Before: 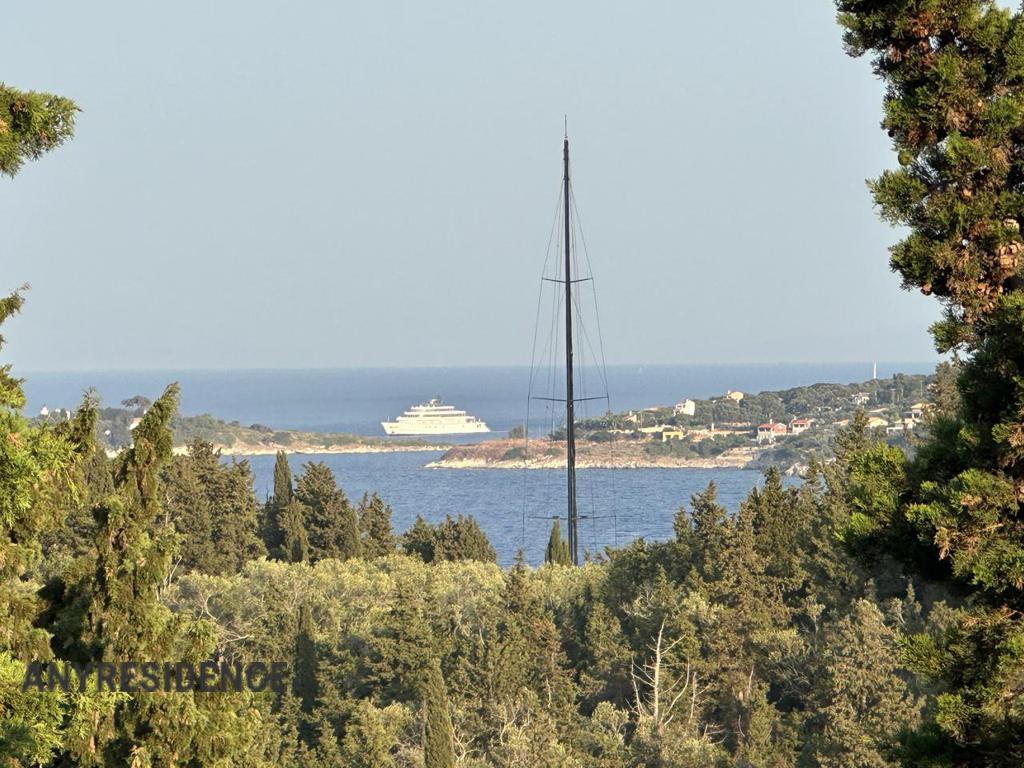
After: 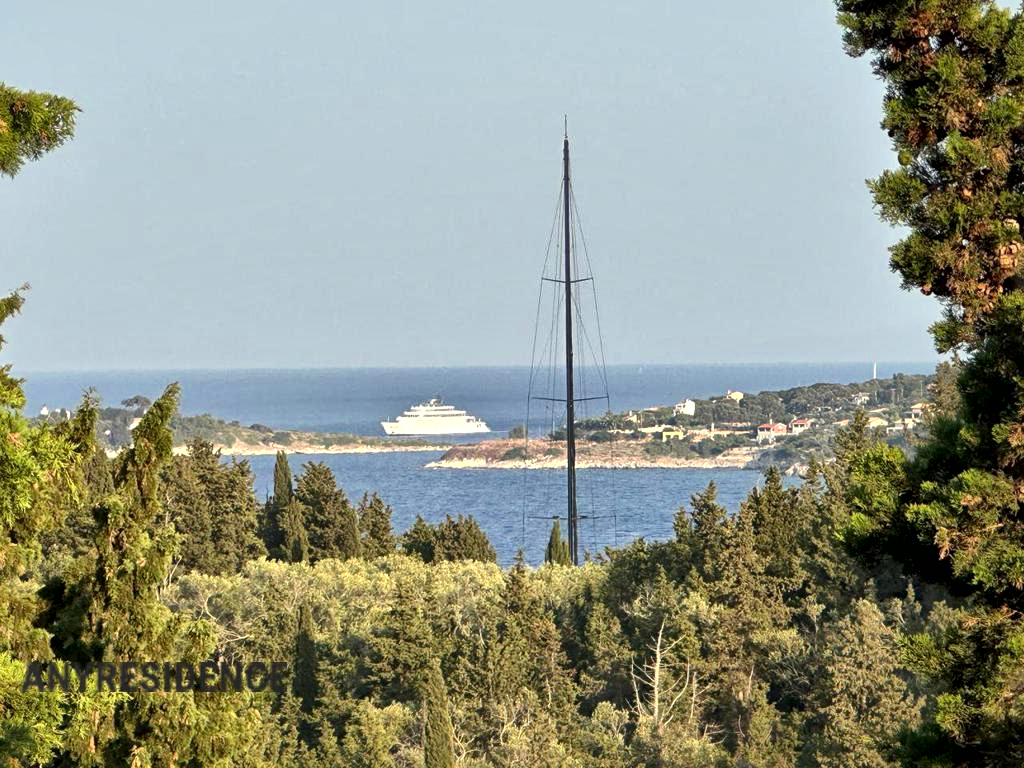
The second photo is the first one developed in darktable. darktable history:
color zones: curves: ch0 [(0, 0.613) (0.01, 0.613) (0.245, 0.448) (0.498, 0.529) (0.642, 0.665) (0.879, 0.777) (0.99, 0.613)]; ch1 [(0, 0) (0.143, 0) (0.286, 0) (0.429, 0) (0.571, 0) (0.714, 0) (0.857, 0)], mix -121.96%
local contrast: mode bilateral grid, contrast 20, coarseness 50, detail 171%, midtone range 0.2
color balance rgb: linear chroma grading › global chroma 1.5%, linear chroma grading › mid-tones -1%, perceptual saturation grading › global saturation -3%, perceptual saturation grading › shadows -2%
